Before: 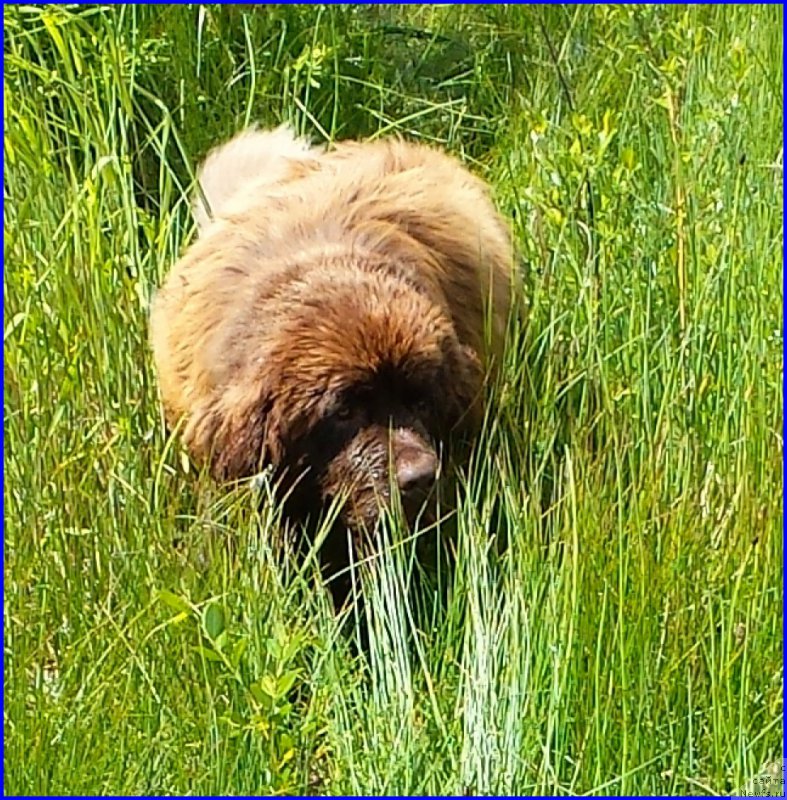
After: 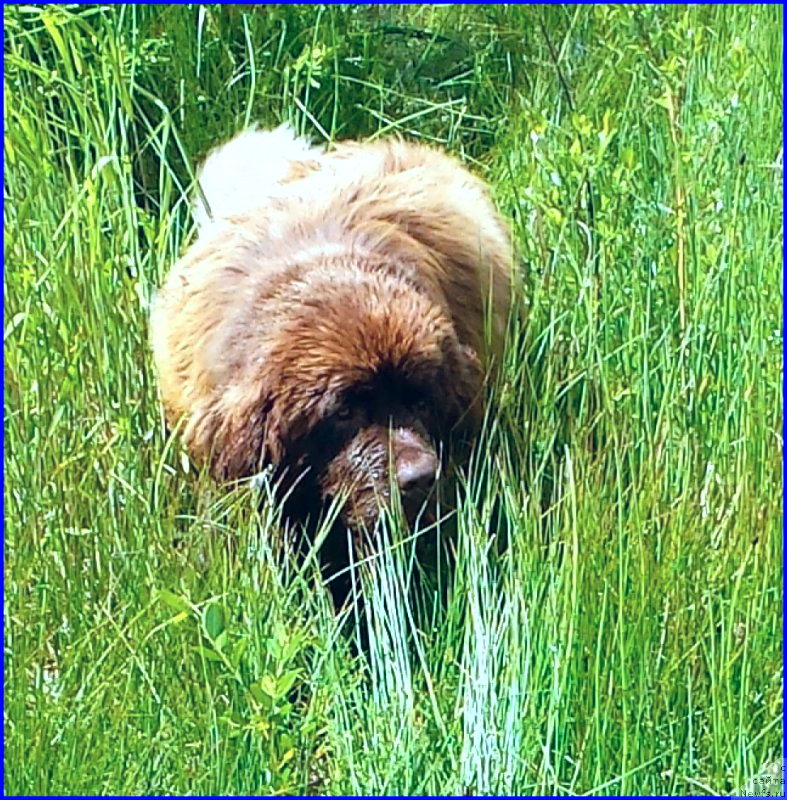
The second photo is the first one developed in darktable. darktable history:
color balance rgb: global offset › chroma 0.102%, global offset › hue 250.91°, perceptual saturation grading › global saturation -0.154%, global vibrance 15.074%
color calibration: illuminant custom, x 0.388, y 0.387, temperature 3847.31 K
exposure: exposure 0.298 EV, compensate highlight preservation false
